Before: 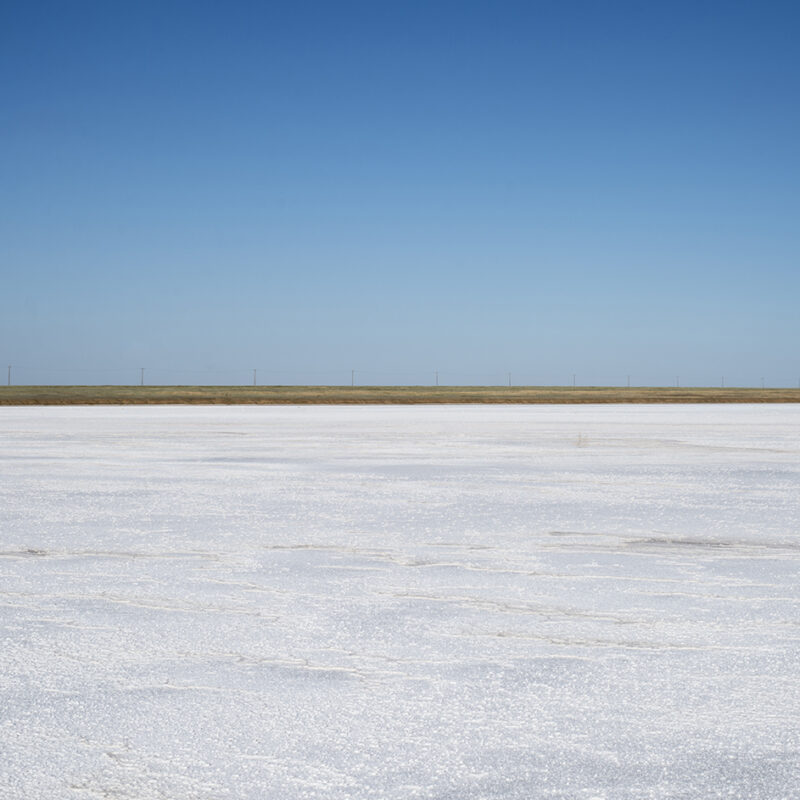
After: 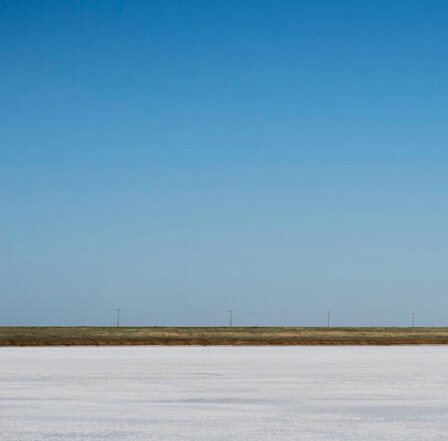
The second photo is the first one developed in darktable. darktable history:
crop and rotate: left 3.027%, top 7.621%, right 40.926%, bottom 37.138%
exposure: black level correction 0.001, exposure 0.016 EV, compensate highlight preservation false
shadows and highlights: soften with gaussian
filmic rgb: black relative exposure -5.11 EV, white relative exposure 3.98 EV, hardness 2.87, contrast 1.394, highlights saturation mix -30.04%
